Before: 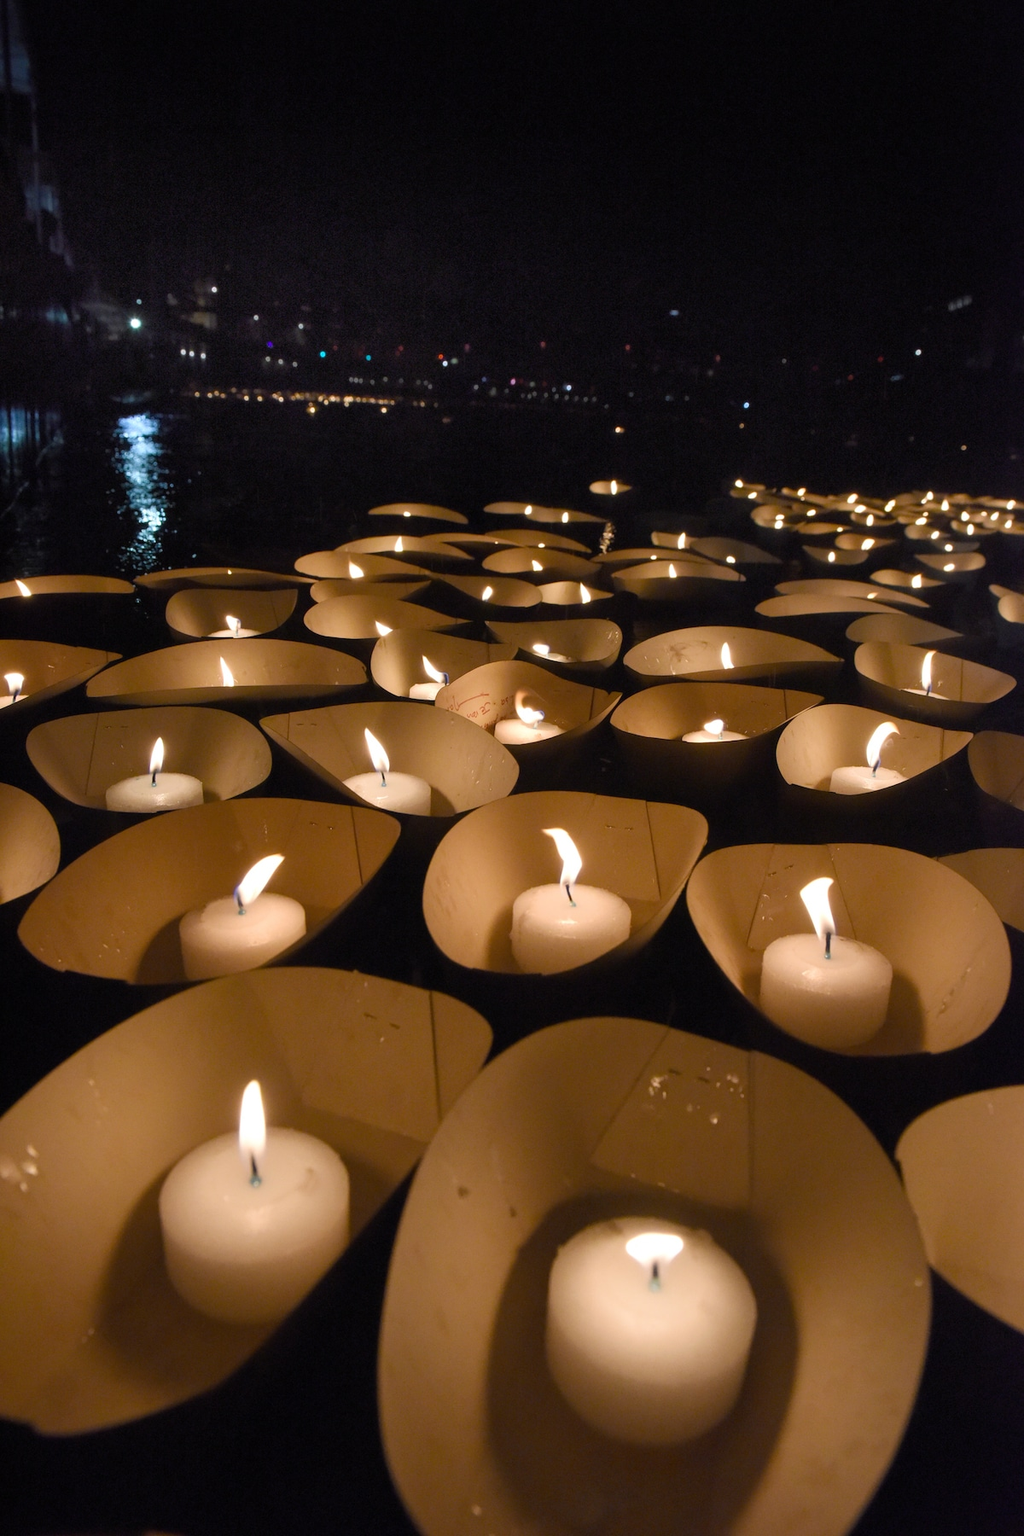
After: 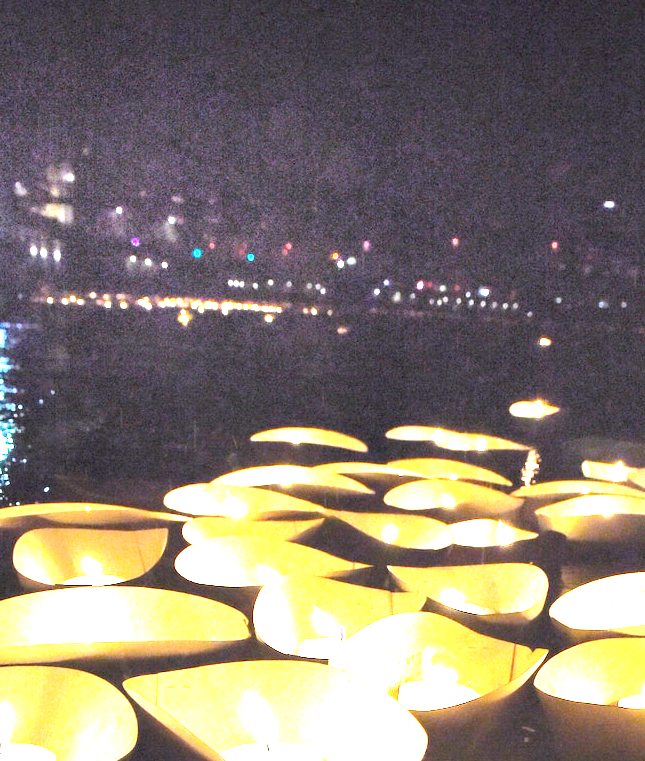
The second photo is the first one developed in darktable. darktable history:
exposure: black level correction 0, exposure 3.951 EV, compensate highlight preservation false
color zones: curves: ch0 [(0, 0.558) (0.143, 0.548) (0.286, 0.447) (0.429, 0.259) (0.571, 0.5) (0.714, 0.5) (0.857, 0.593) (1, 0.558)]; ch1 [(0, 0.543) (0.01, 0.544) (0.12, 0.492) (0.248, 0.458) (0.5, 0.534) (0.748, 0.5) (0.99, 0.469) (1, 0.543)]; ch2 [(0, 0.507) (0.143, 0.522) (0.286, 0.505) (0.429, 0.5) (0.571, 0.5) (0.714, 0.5) (0.857, 0.5) (1, 0.507)]
crop: left 15.121%, top 9.022%, right 31.093%, bottom 48.653%
